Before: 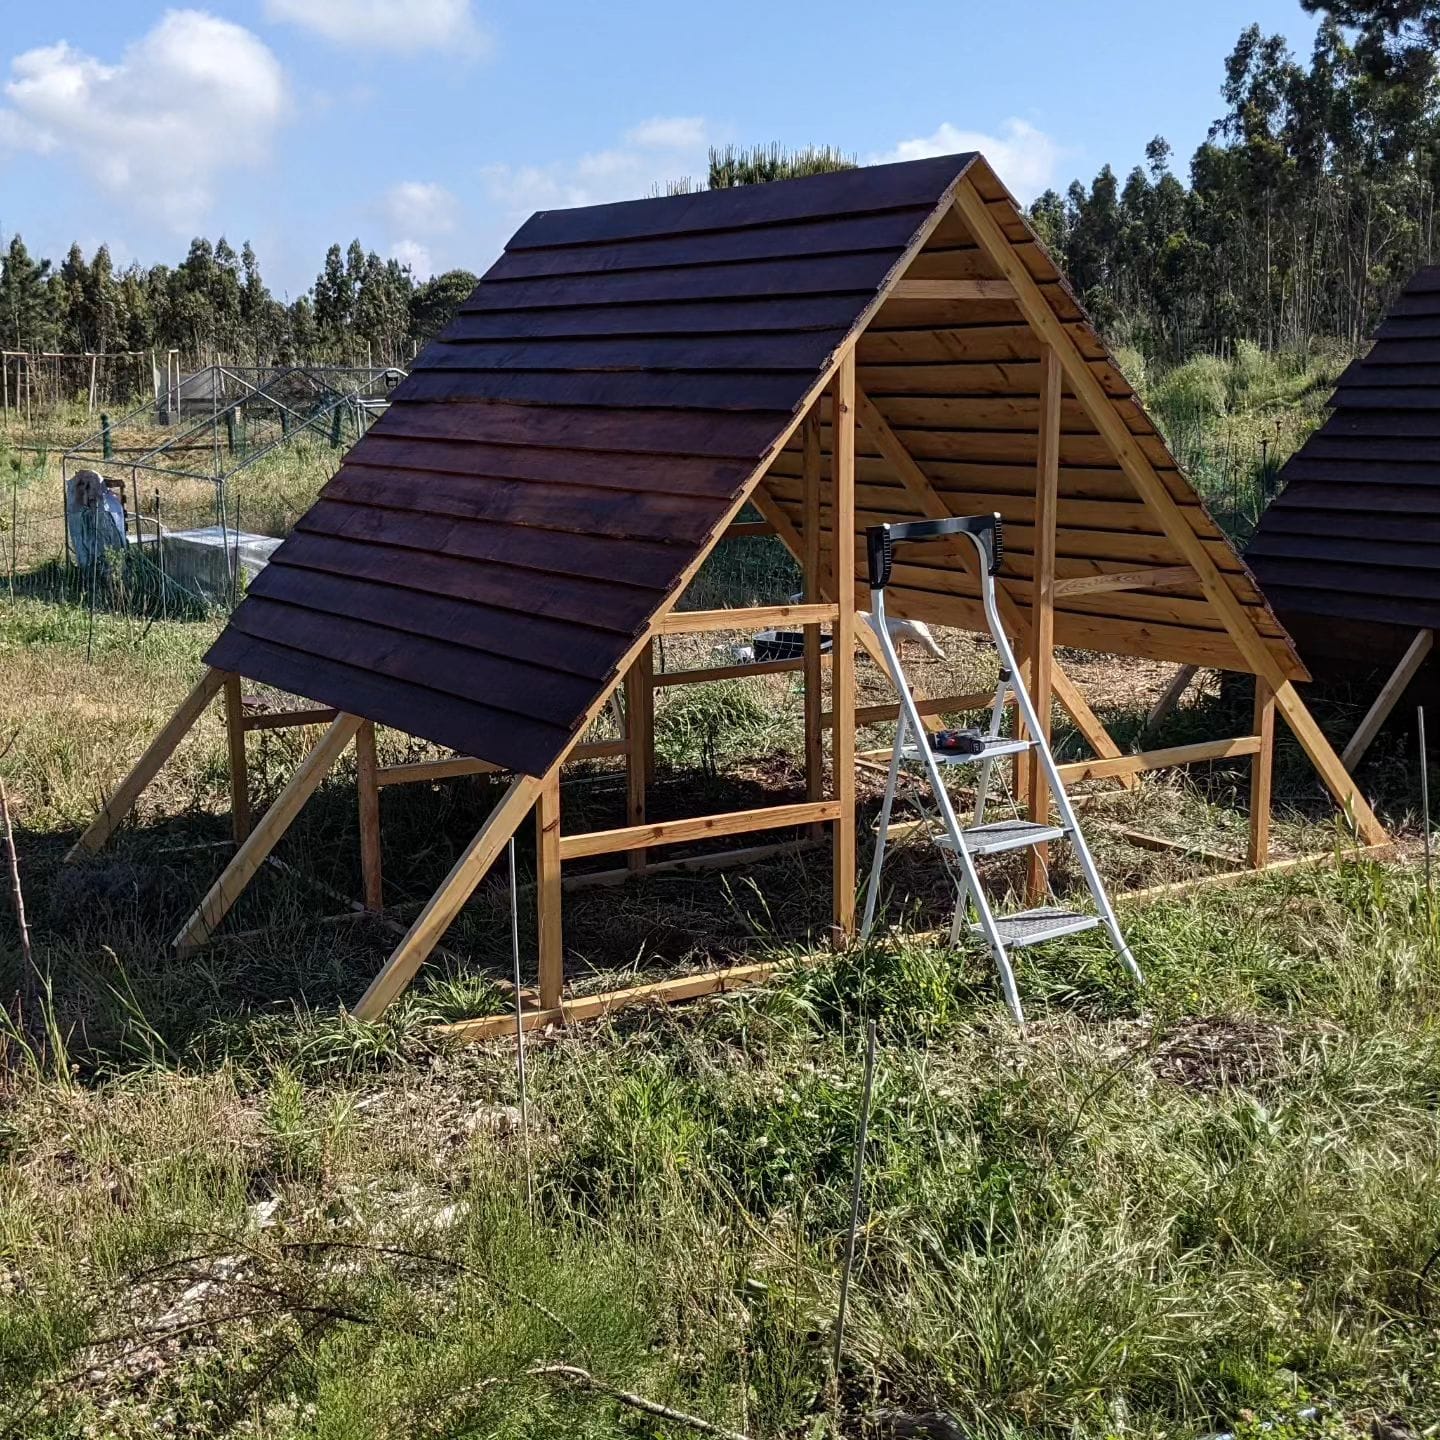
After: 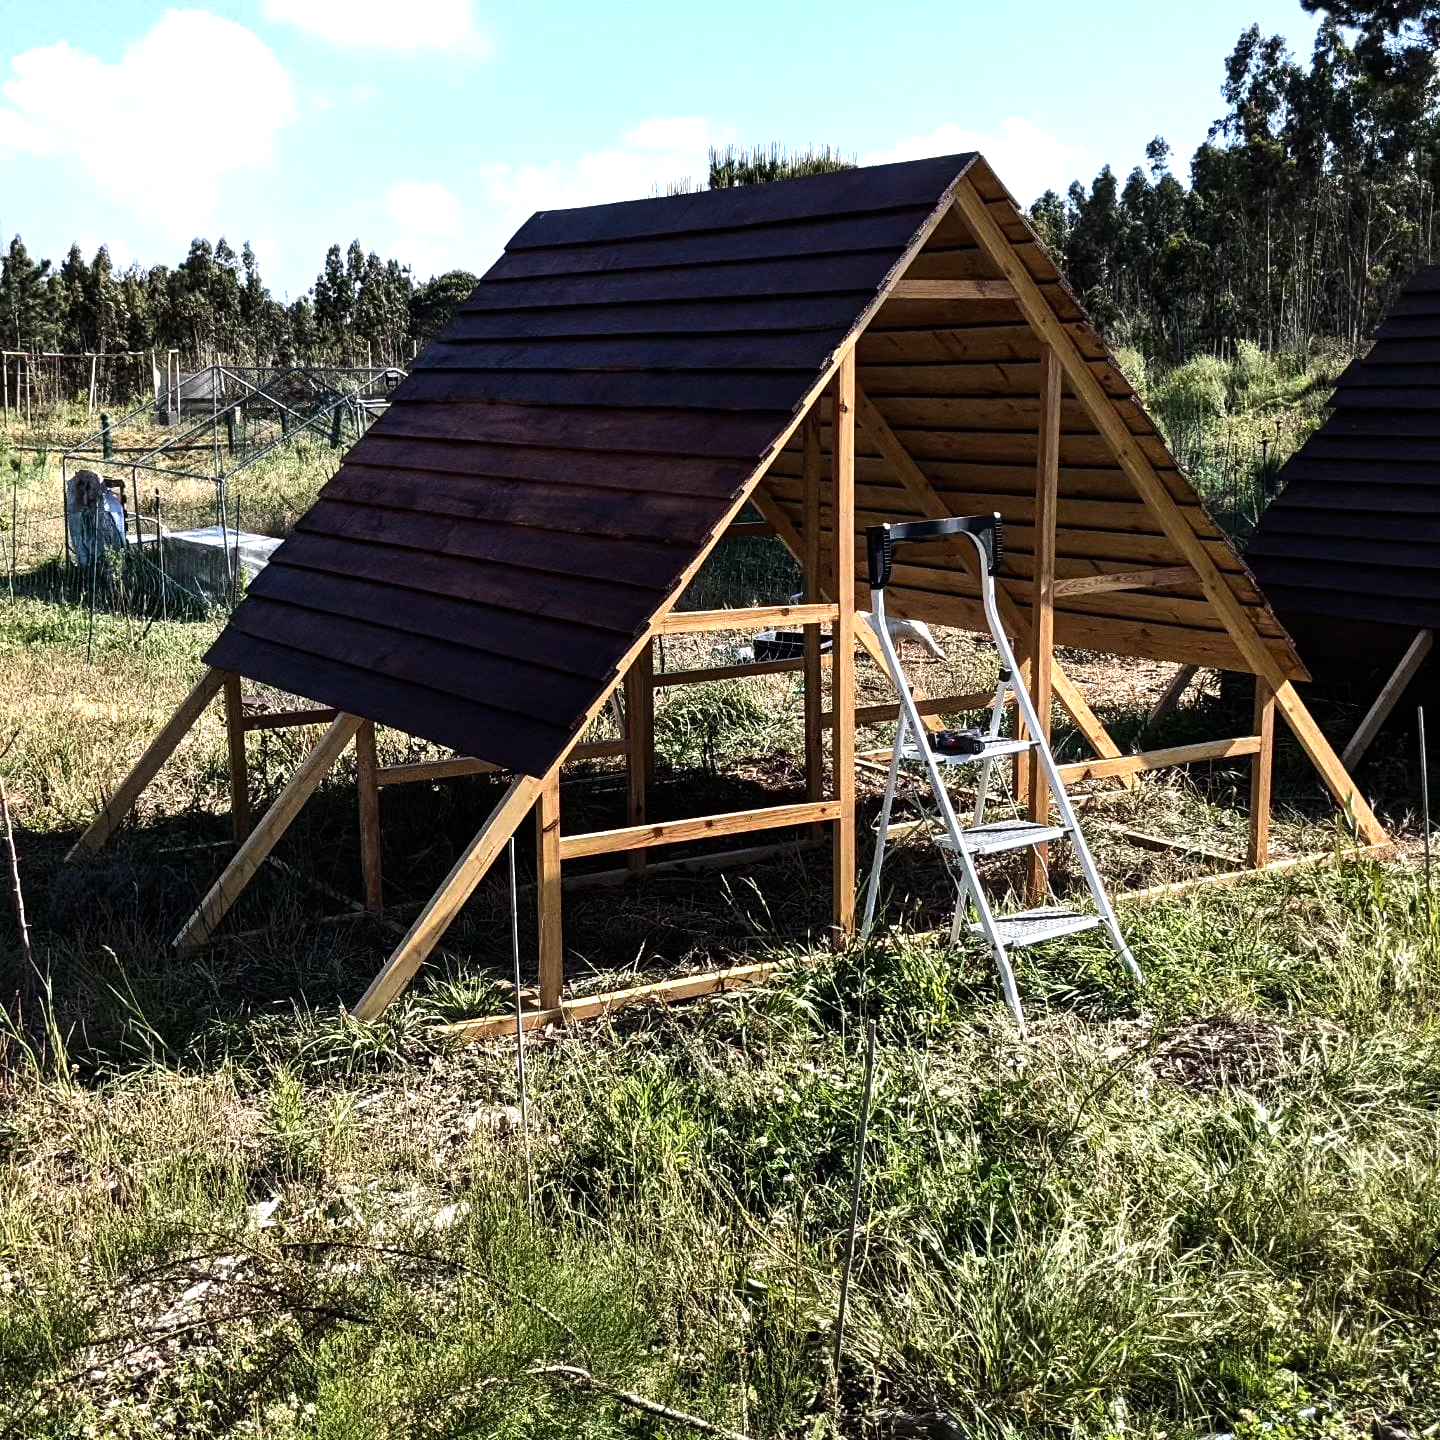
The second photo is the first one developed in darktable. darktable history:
grain: coarseness 7.08 ISO, strength 21.67%, mid-tones bias 59.58%
tone equalizer: -8 EV -1.08 EV, -7 EV -1.01 EV, -6 EV -0.867 EV, -5 EV -0.578 EV, -3 EV 0.578 EV, -2 EV 0.867 EV, -1 EV 1.01 EV, +0 EV 1.08 EV, edges refinement/feathering 500, mask exposure compensation -1.57 EV, preserve details no
